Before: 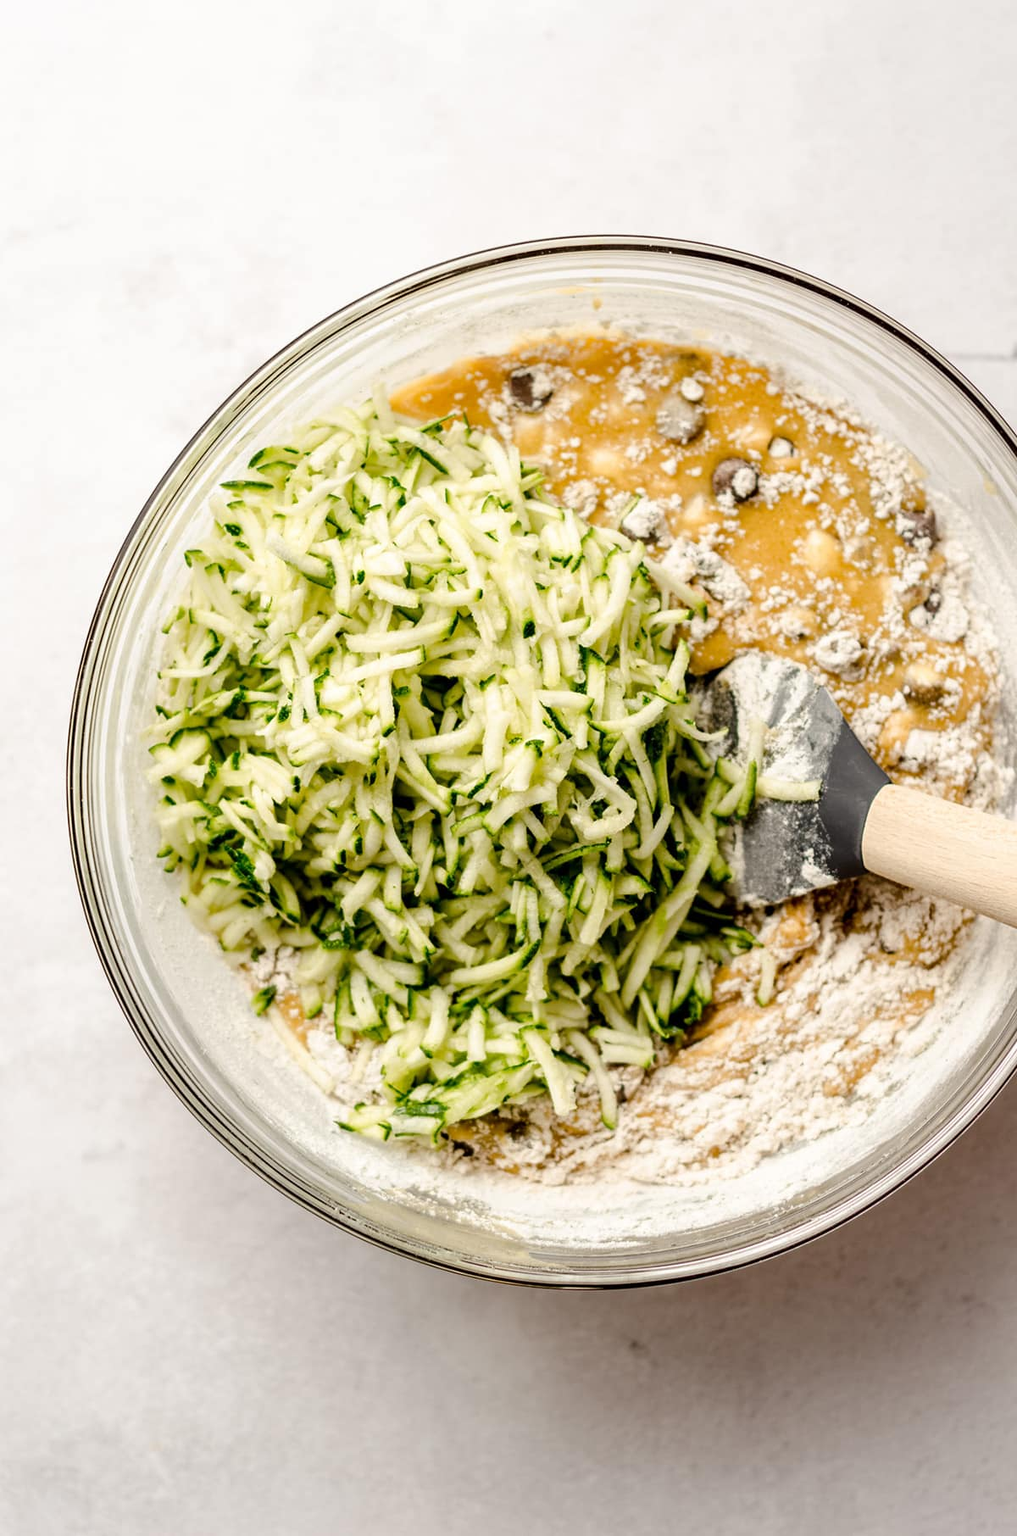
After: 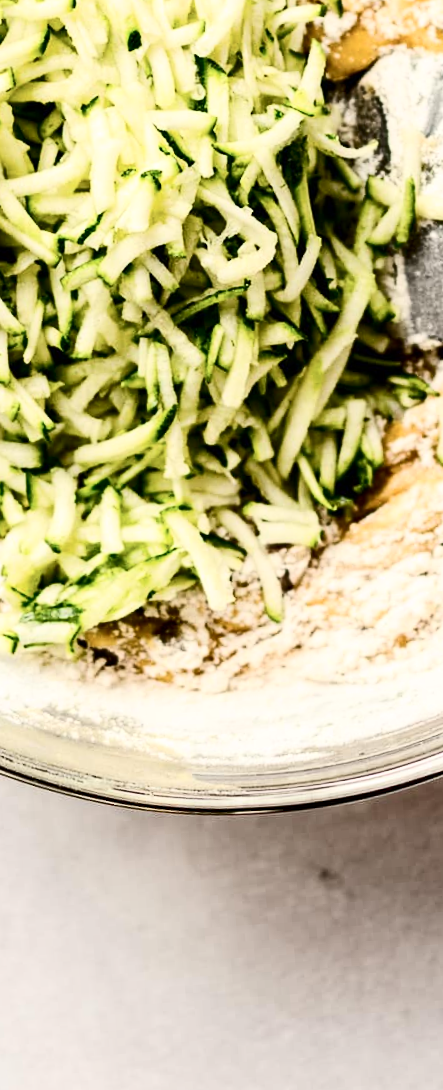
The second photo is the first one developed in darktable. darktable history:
rotate and perspective: rotation -4.2°, shear 0.006, automatic cropping off
contrast brightness saturation: contrast 0.39, brightness 0.1
crop: left 40.878%, top 39.176%, right 25.993%, bottom 3.081%
